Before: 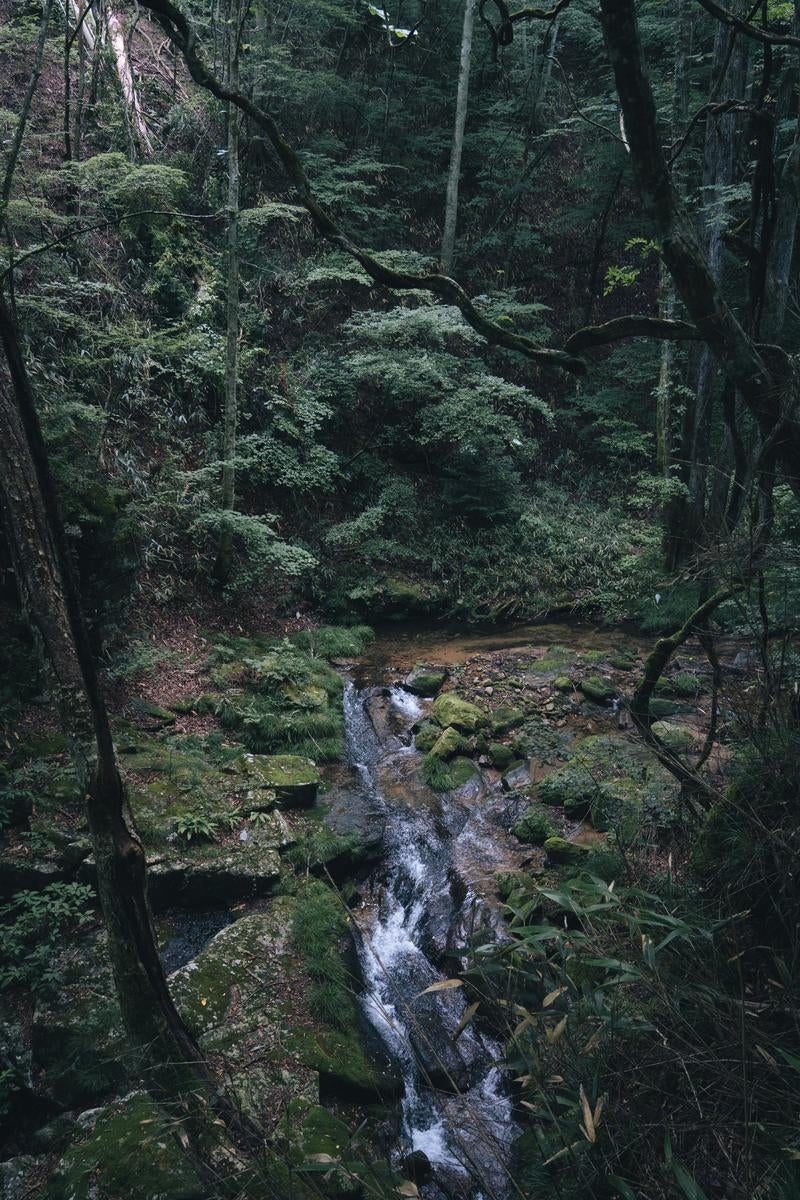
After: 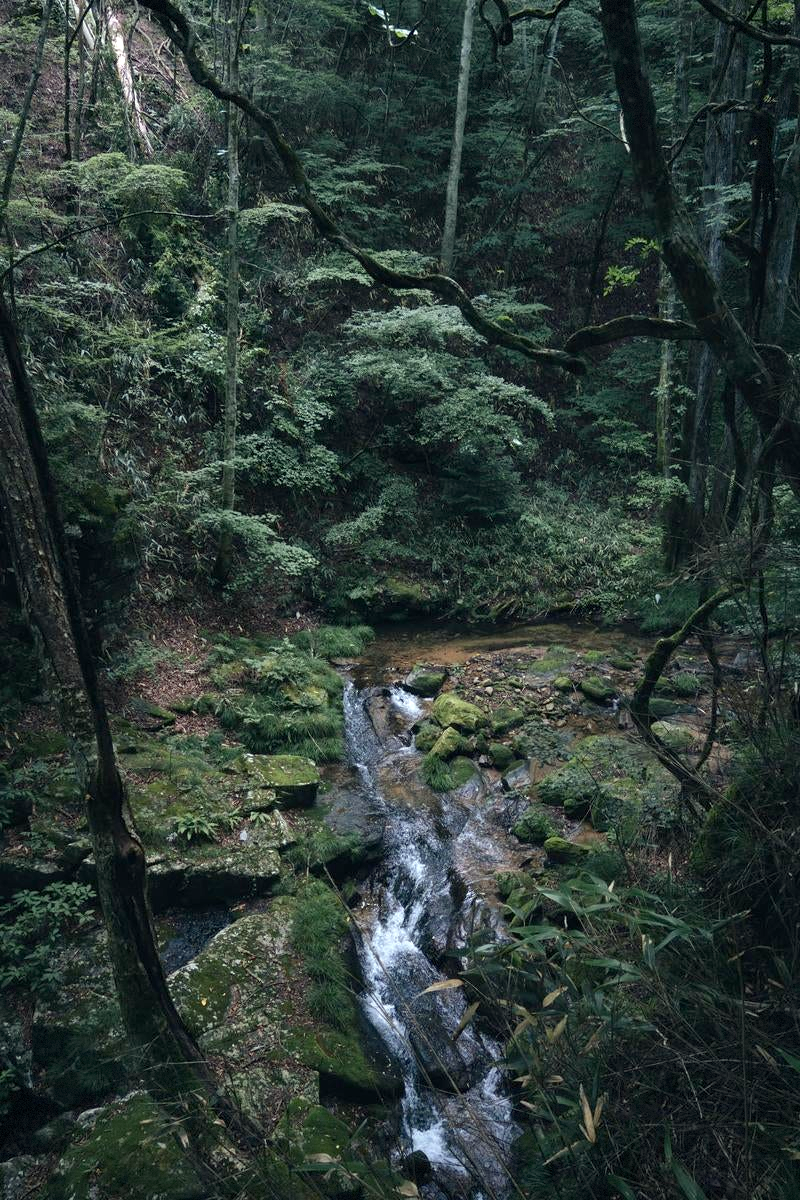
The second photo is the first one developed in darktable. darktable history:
exposure: black level correction 0.003, exposure 0.383 EV, compensate highlight preservation false
vignetting: fall-off start 97.28%, fall-off radius 79%, brightness -0.462, saturation -0.3, width/height ratio 1.114, dithering 8-bit output, unbound false
color correction: highlights a* -4.73, highlights b* 5.06, saturation 0.97
